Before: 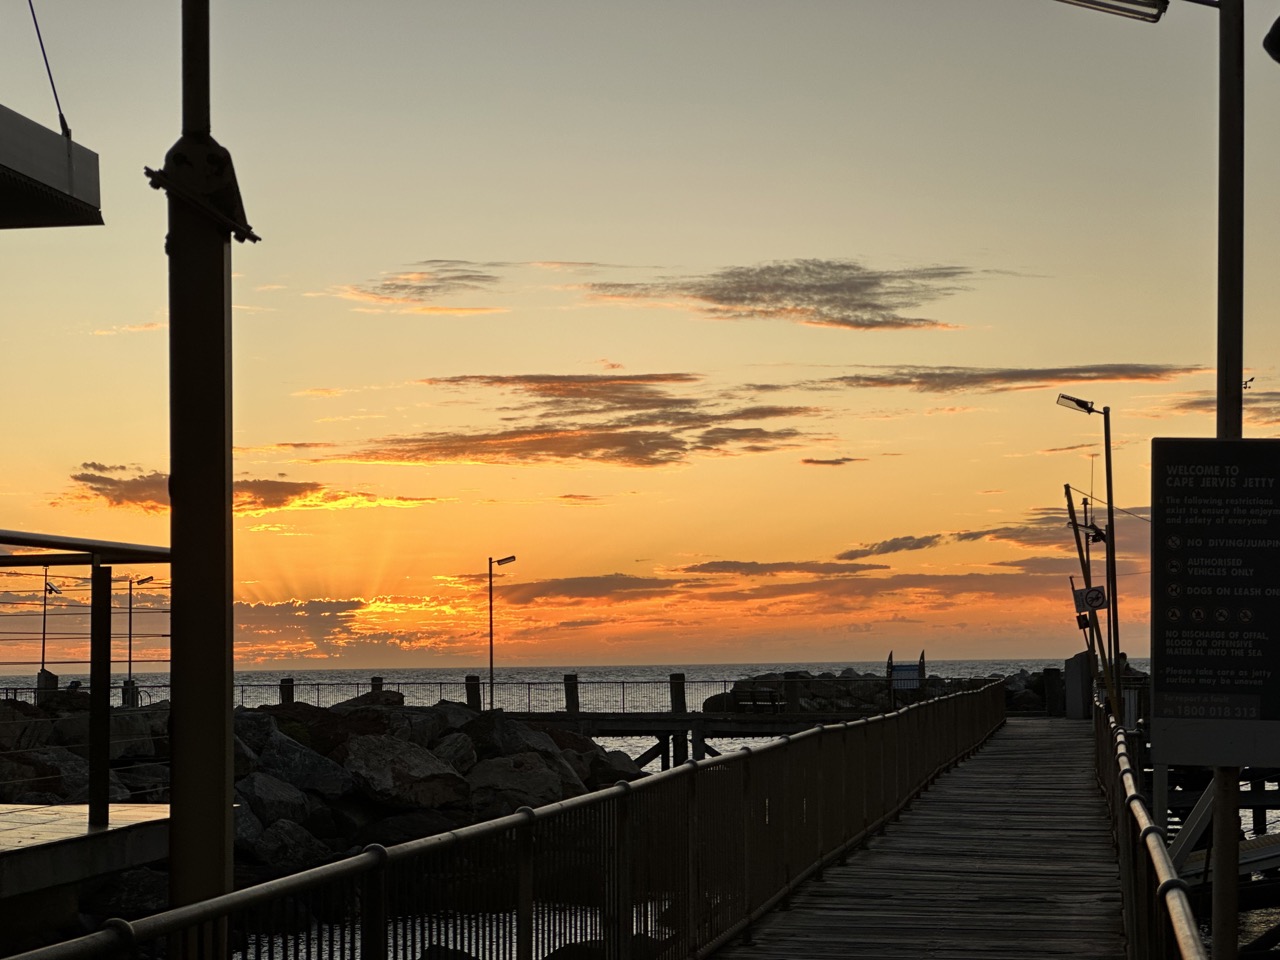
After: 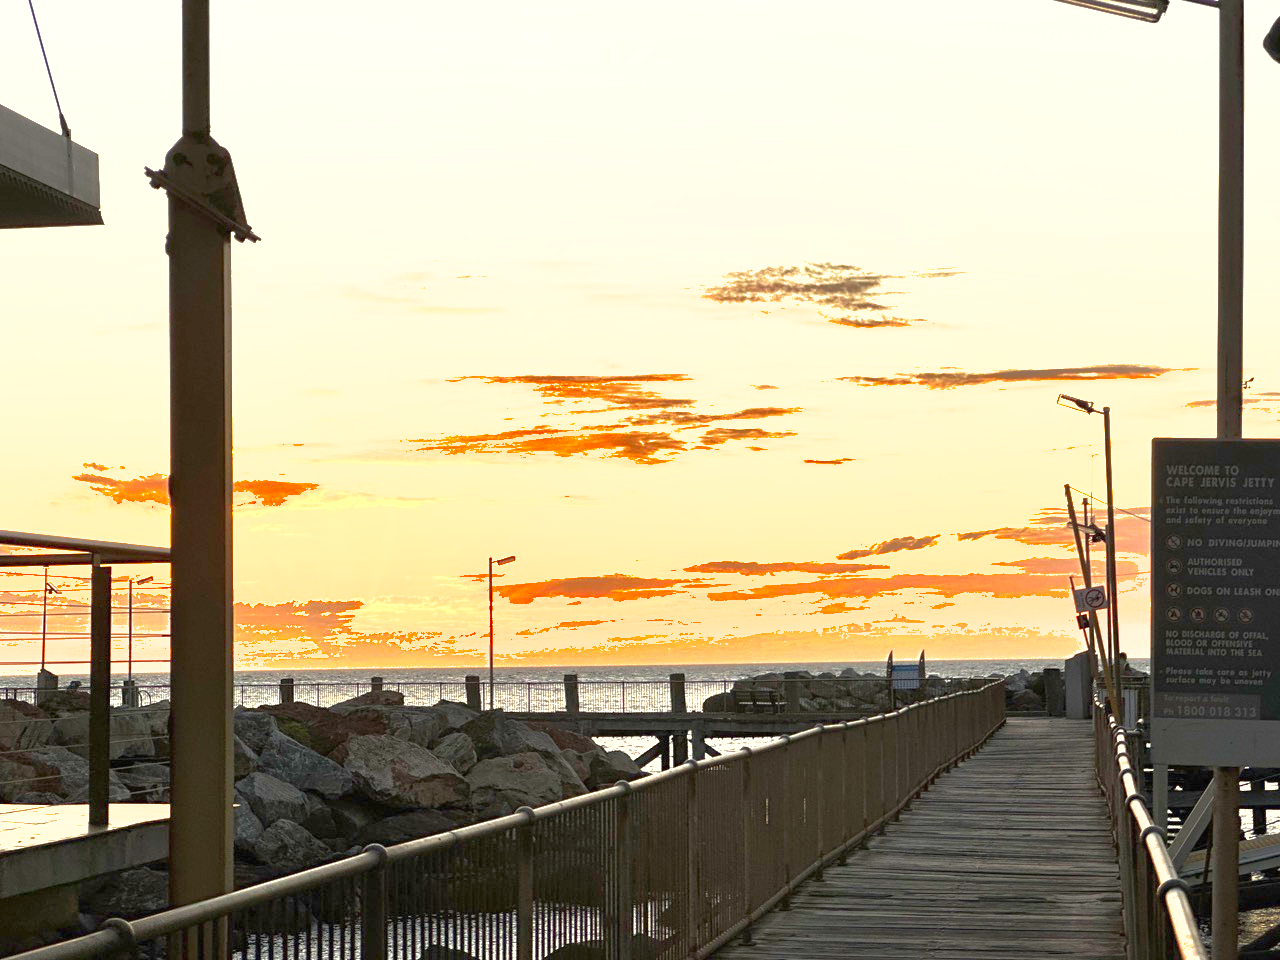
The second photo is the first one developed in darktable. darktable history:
shadows and highlights: on, module defaults
exposure: black level correction 0, exposure 2.138 EV, compensate exposure bias true, compensate highlight preservation false
